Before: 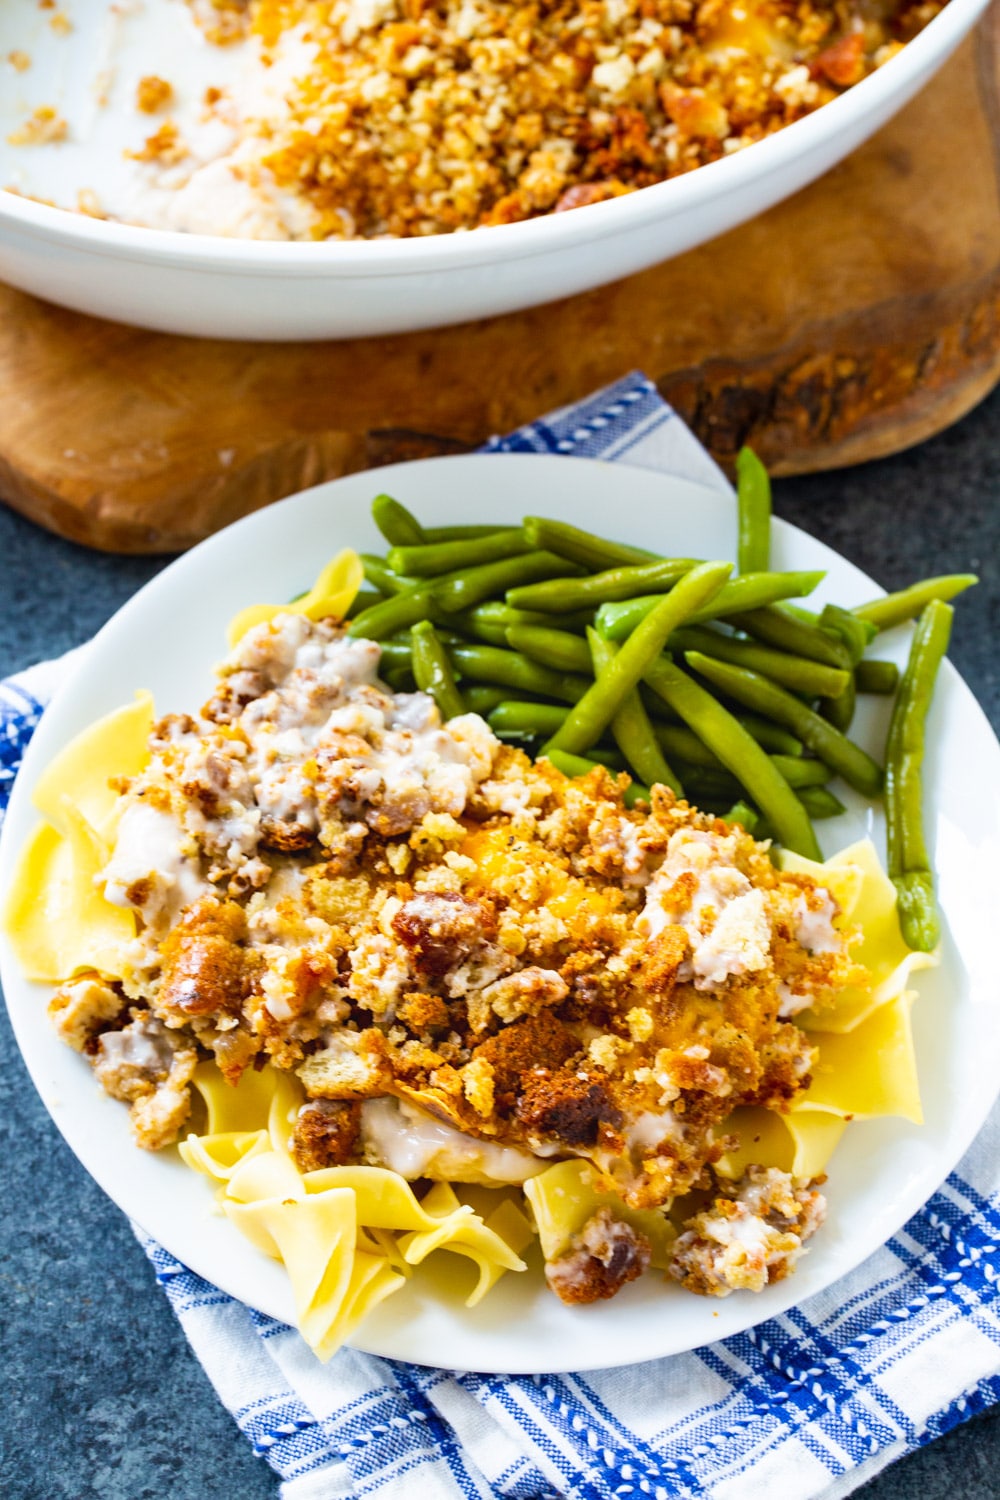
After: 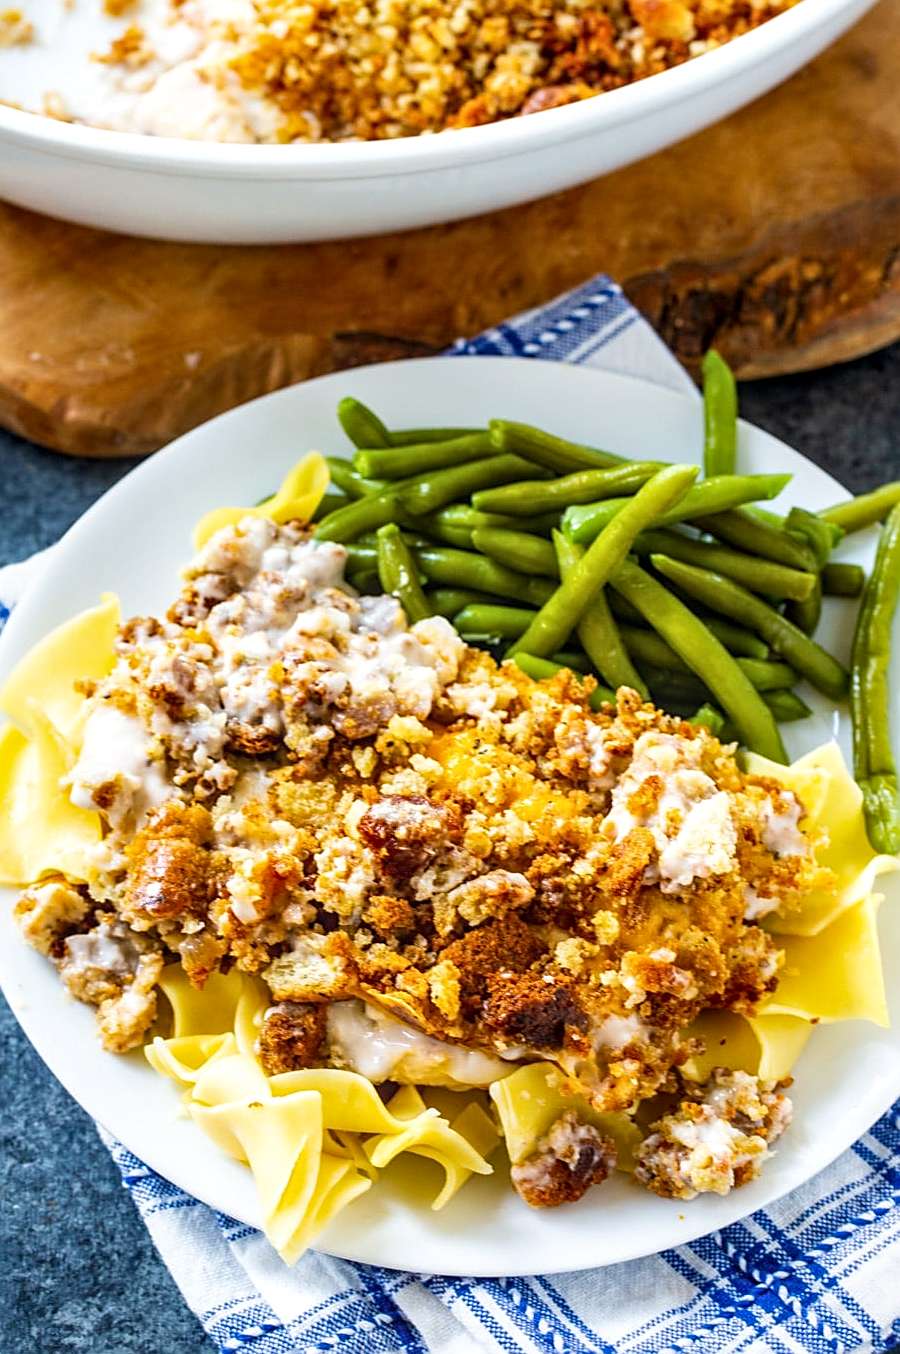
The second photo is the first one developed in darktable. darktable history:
crop: left 3.455%, top 6.516%, right 6.48%, bottom 3.171%
sharpen: on, module defaults
local contrast: detail 130%
